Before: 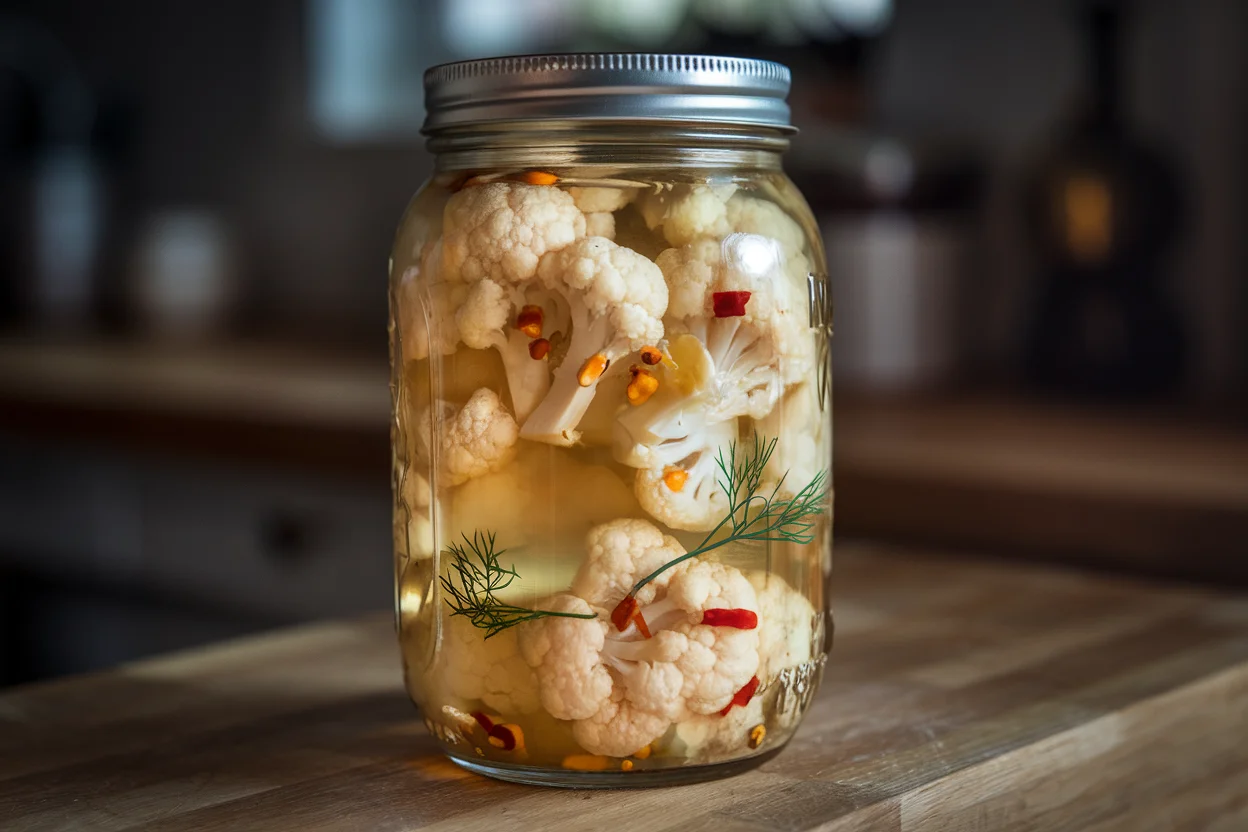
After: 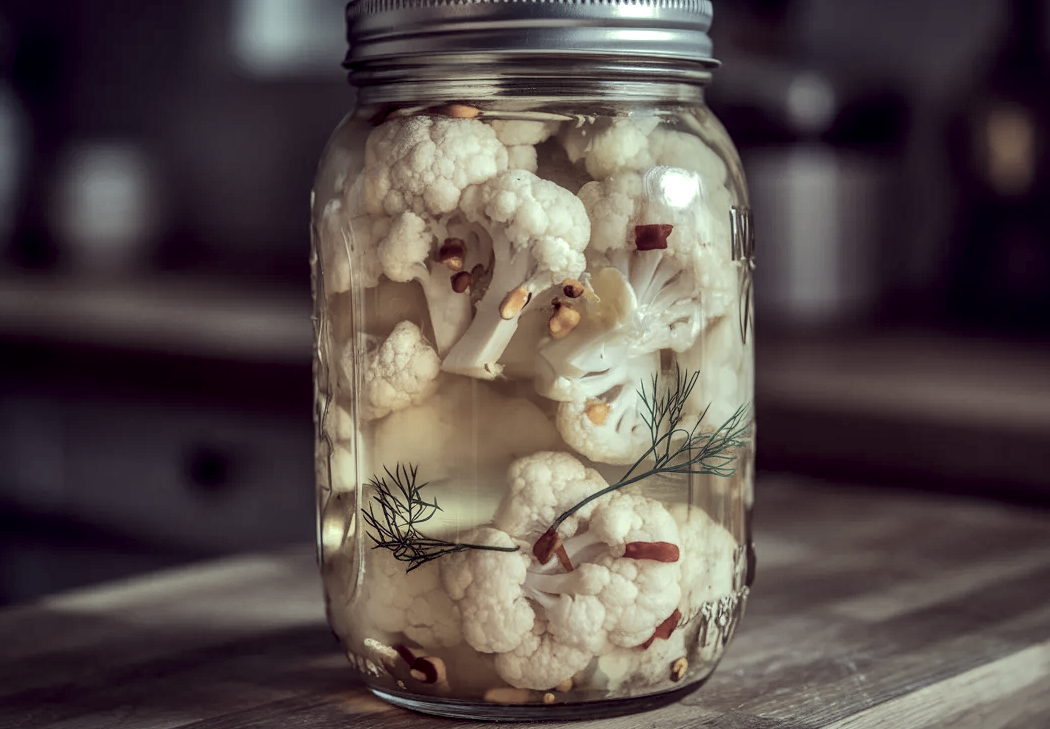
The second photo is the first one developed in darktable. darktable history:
shadows and highlights: shadows -19.31, highlights -73.31, shadows color adjustment 97.68%
color correction: highlights a* -20.96, highlights b* 20.46, shadows a* 19.55, shadows b* -20.64, saturation 0.397
crop: left 6.27%, top 8.156%, right 9.542%, bottom 4.125%
local contrast: detail 155%
